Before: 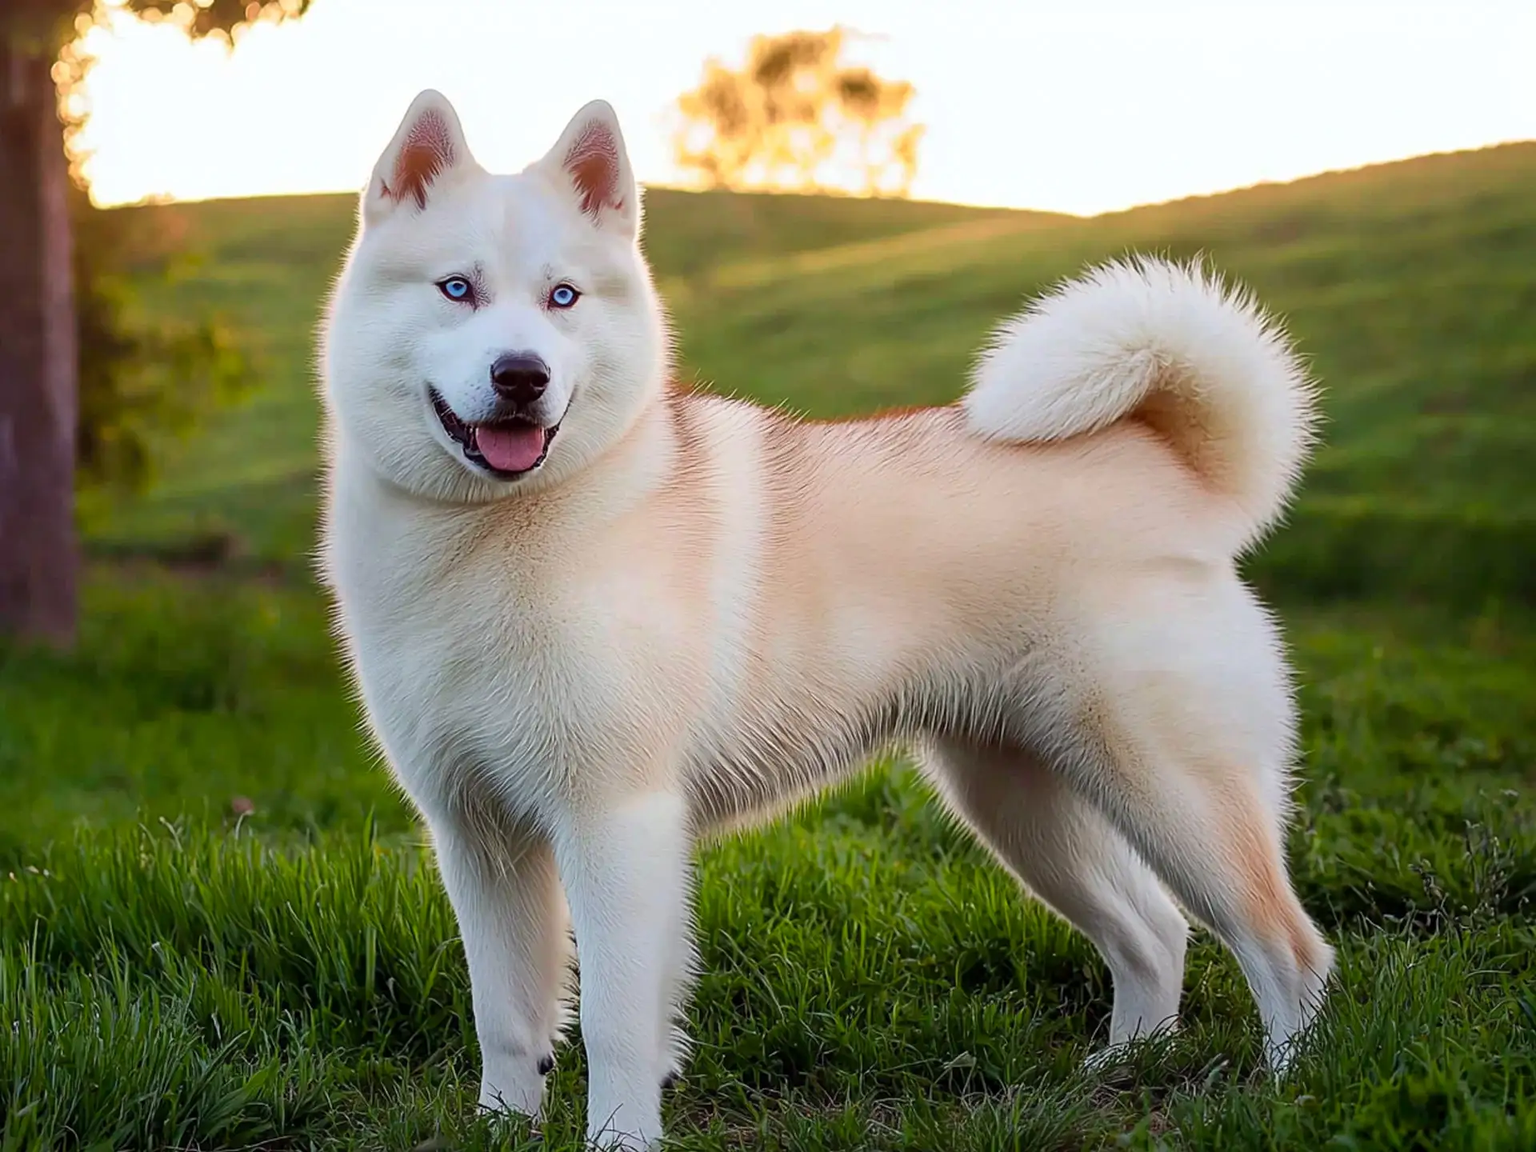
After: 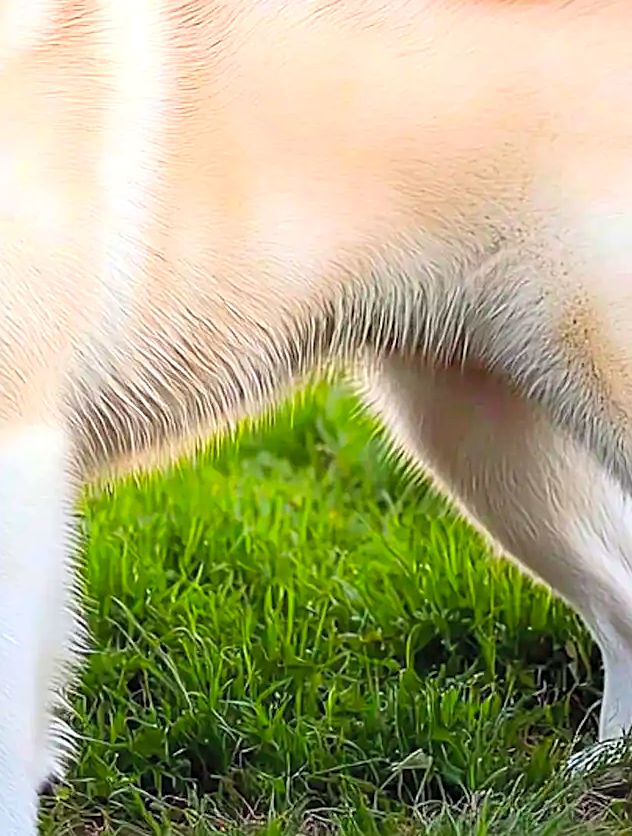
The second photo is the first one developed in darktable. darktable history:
contrast brightness saturation: contrast 0.066, brightness 0.173, saturation 0.413
exposure: exposure 0.667 EV, compensate exposure bias true, compensate highlight preservation false
sharpen: on, module defaults
crop: left 41.055%, top 39.266%, right 25.985%, bottom 2.635%
